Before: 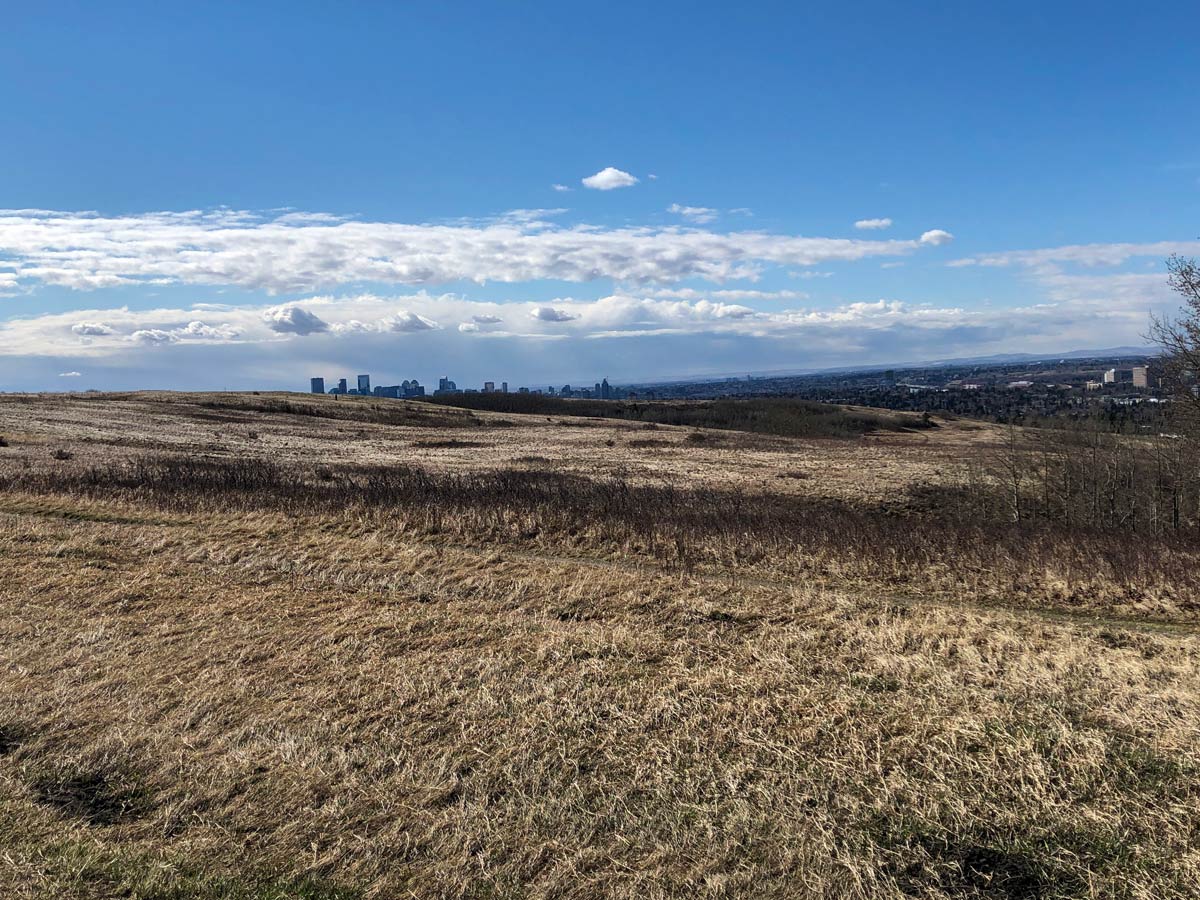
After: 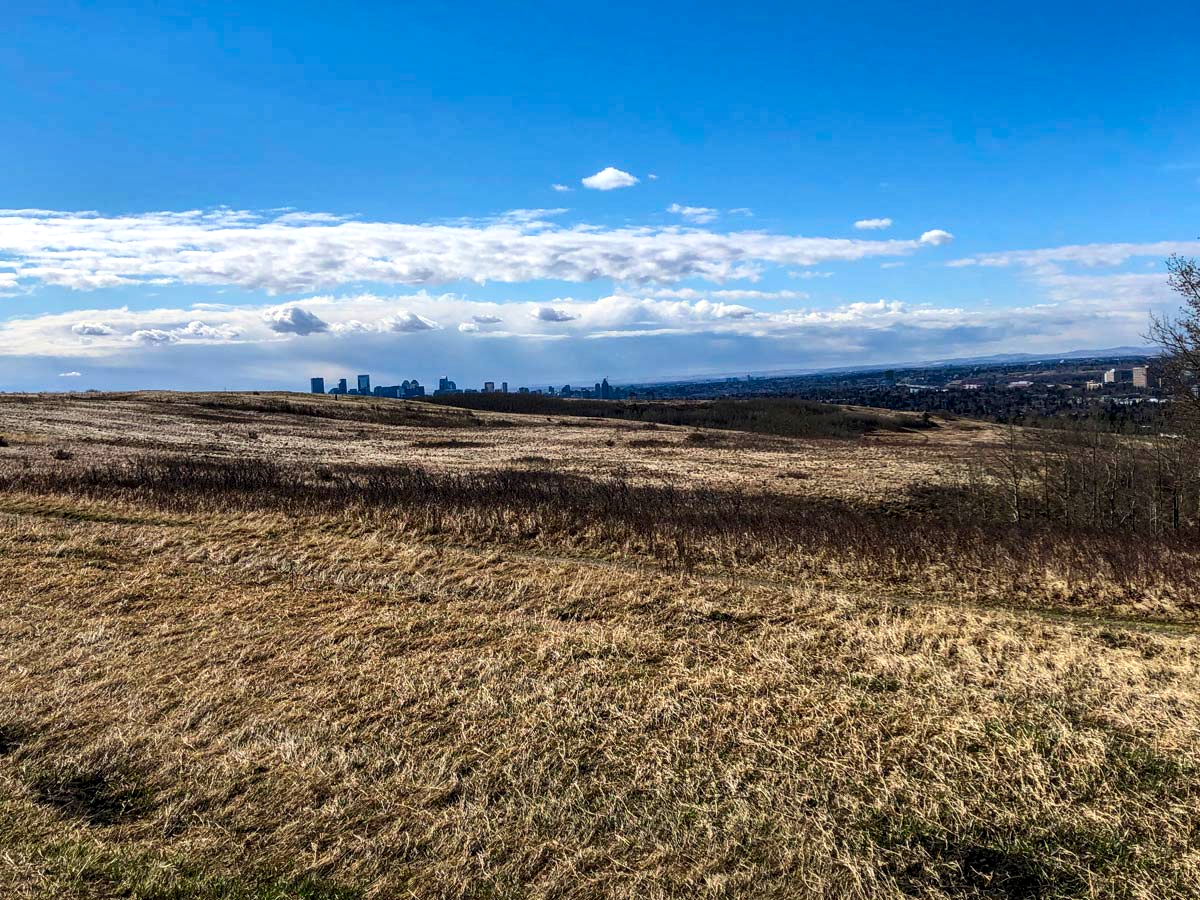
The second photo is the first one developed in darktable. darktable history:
local contrast: on, module defaults
contrast brightness saturation: contrast 0.167, saturation 0.321
